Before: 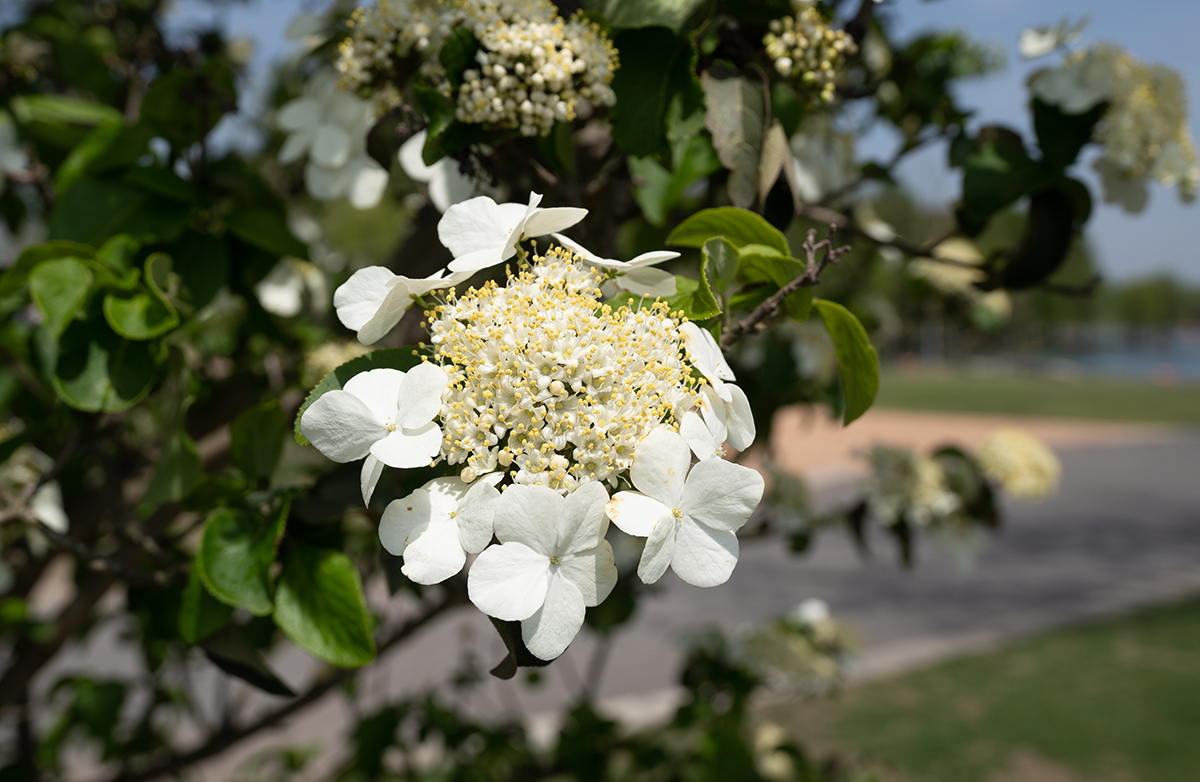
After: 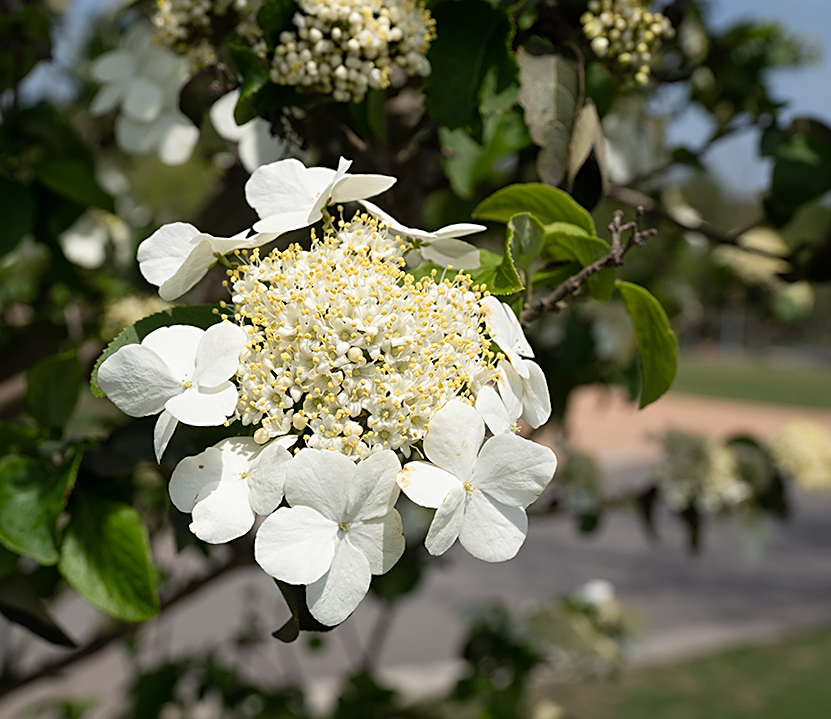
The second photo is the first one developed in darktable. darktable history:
crop and rotate: angle -3.28°, left 13.984%, top 0.033%, right 10.799%, bottom 0.047%
sharpen: on, module defaults
